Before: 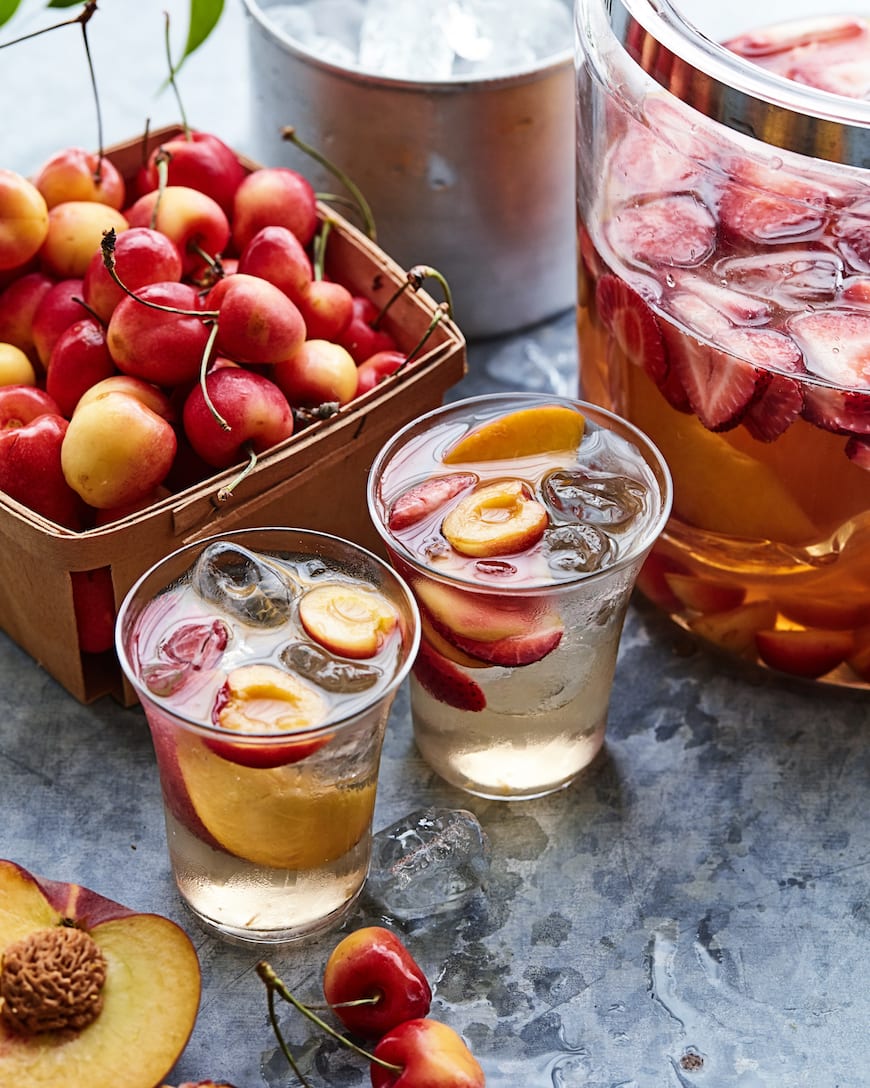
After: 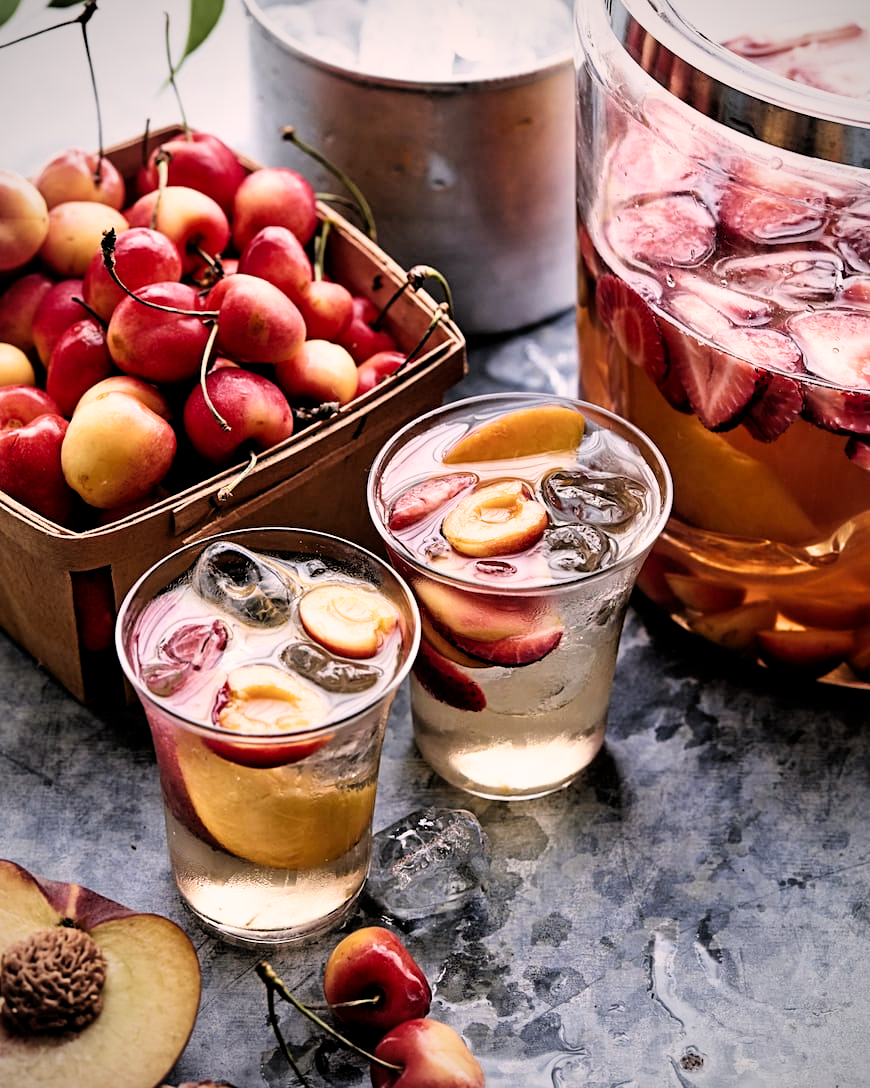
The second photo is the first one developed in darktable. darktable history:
filmic rgb: black relative exposure -3.64 EV, white relative exposure 2.44 EV, hardness 3.29
color correction: highlights a* 7.34, highlights b* 4.37
vignetting: on, module defaults
